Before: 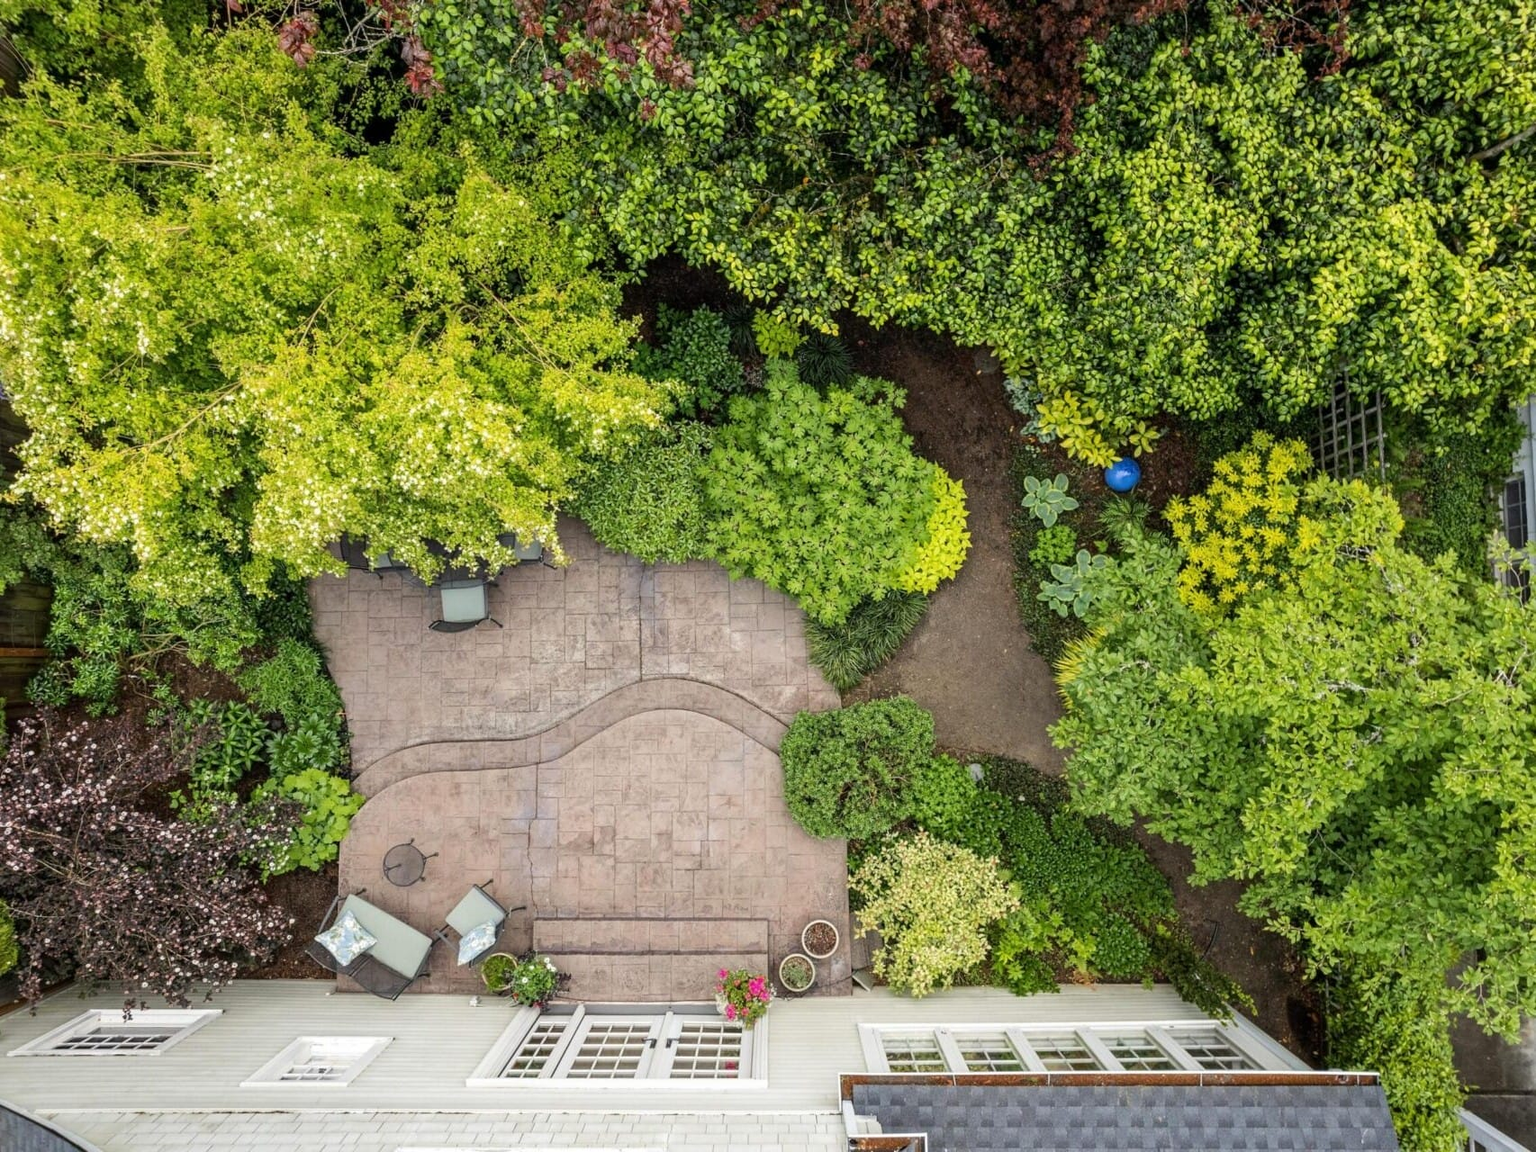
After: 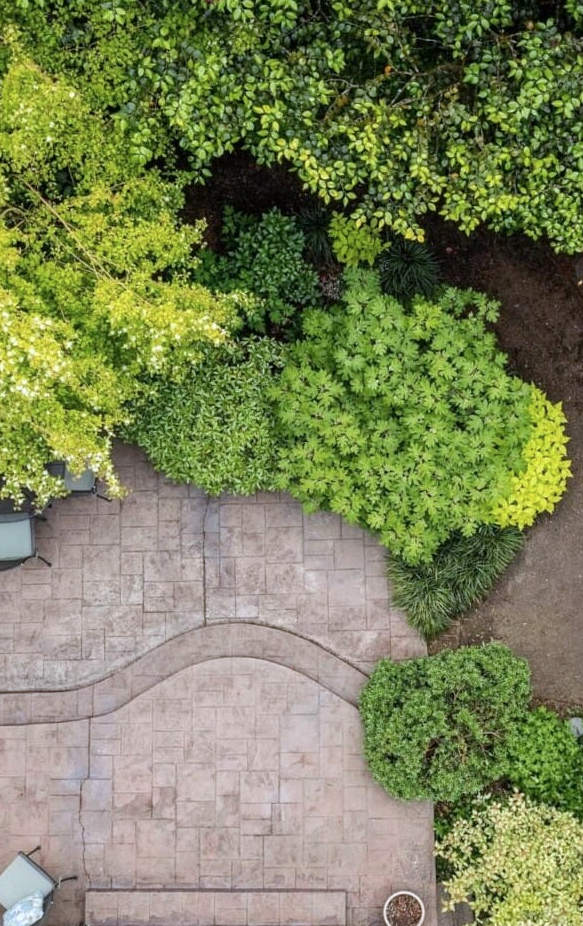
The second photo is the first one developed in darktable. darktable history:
color correction: highlights a* -0.775, highlights b* -9.46
crop and rotate: left 29.784%, top 10.255%, right 36.034%, bottom 17.338%
